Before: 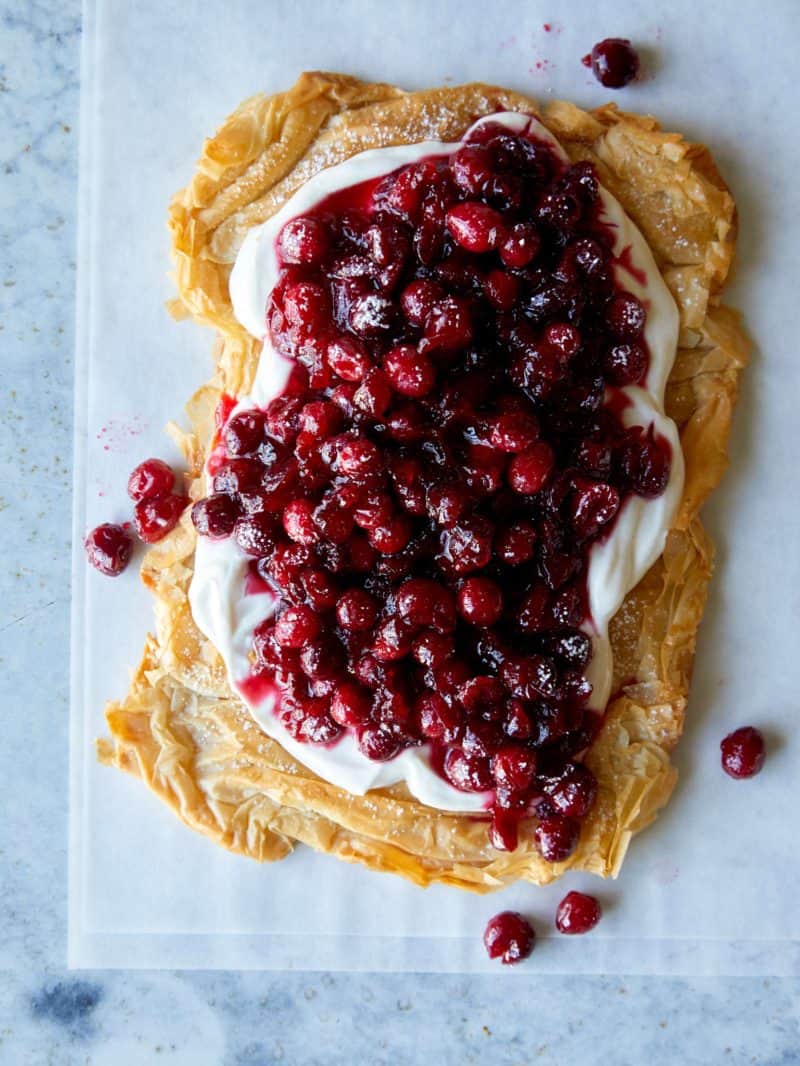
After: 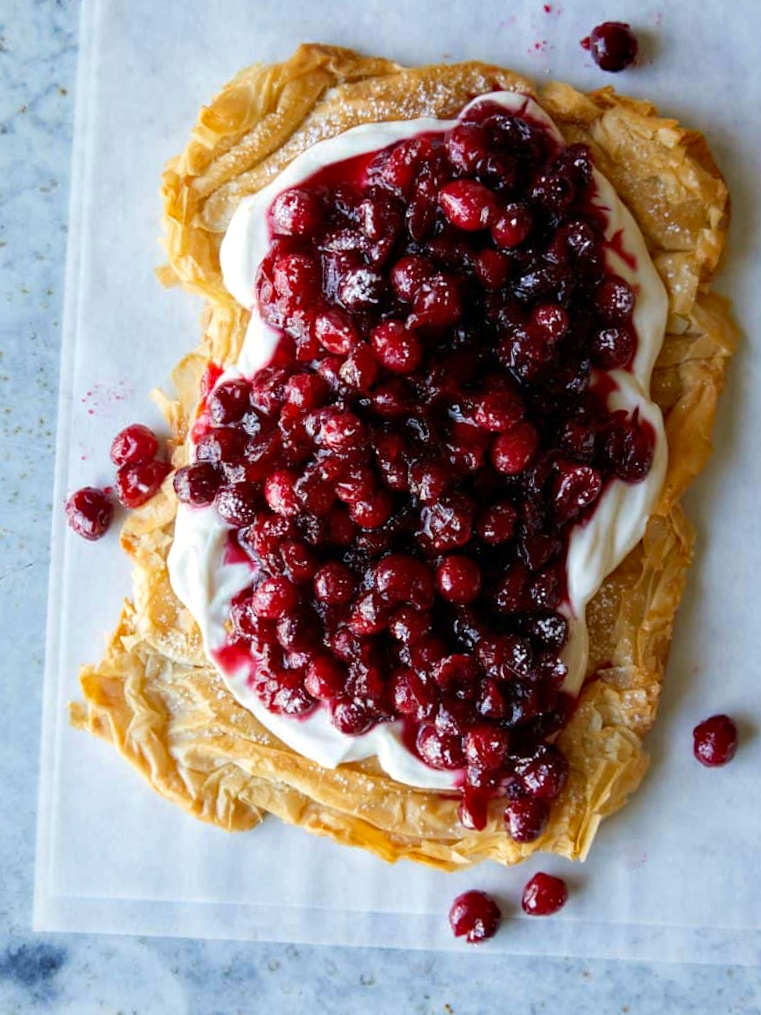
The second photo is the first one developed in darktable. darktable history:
crop and rotate: angle -2.18°
haze removal: compatibility mode true, adaptive false
